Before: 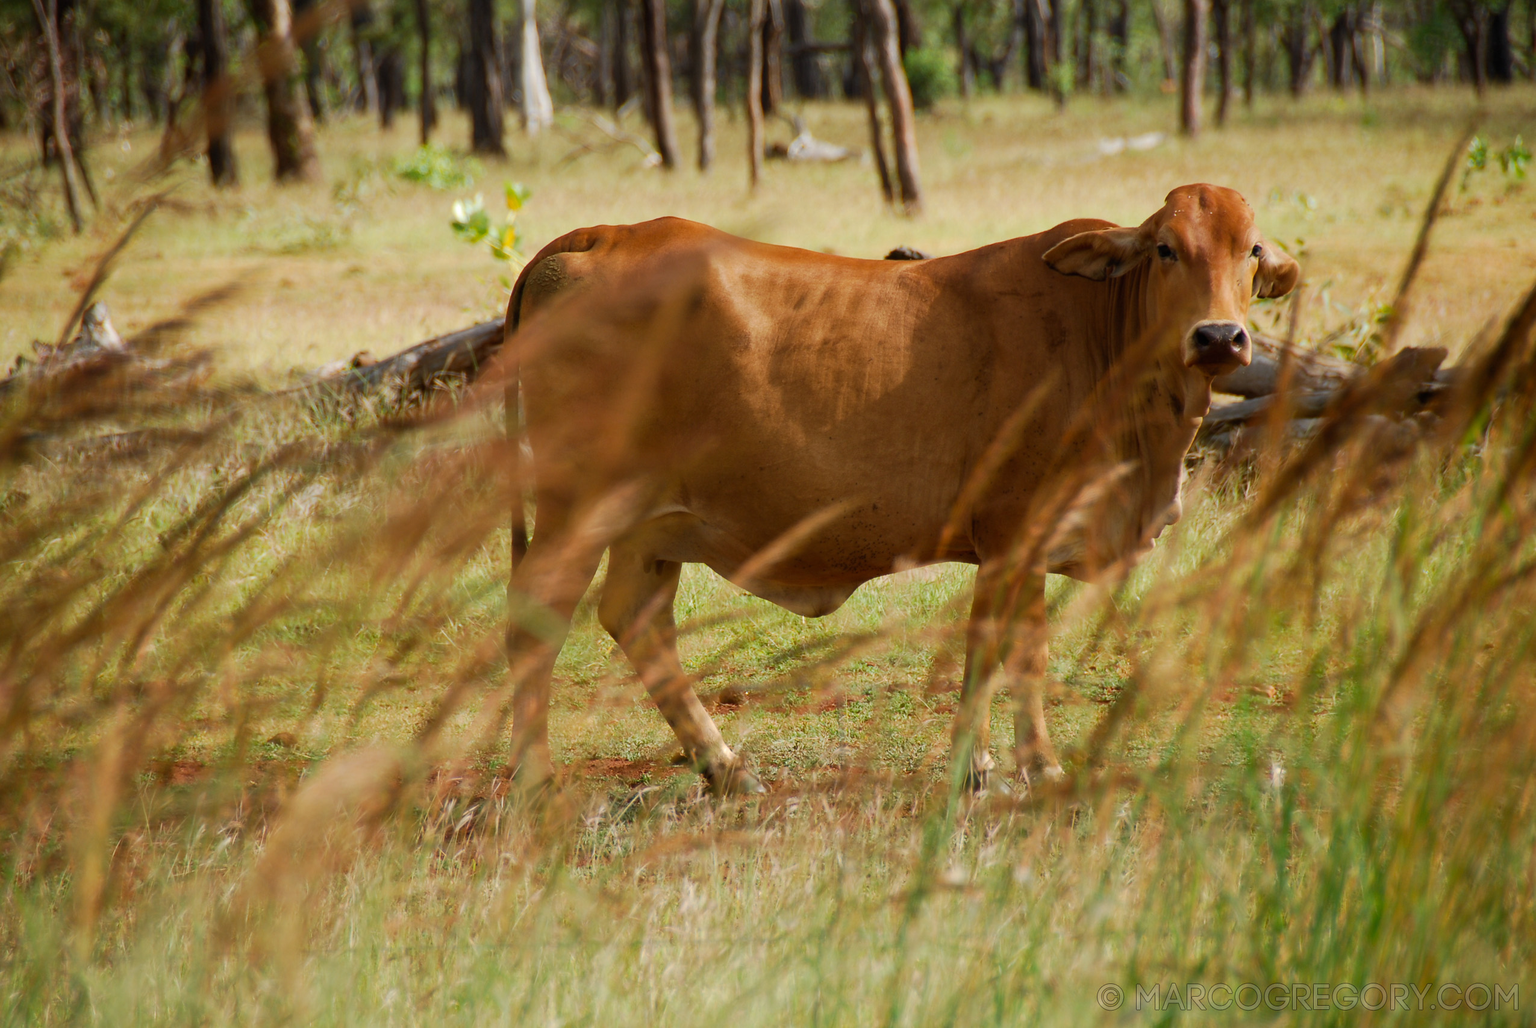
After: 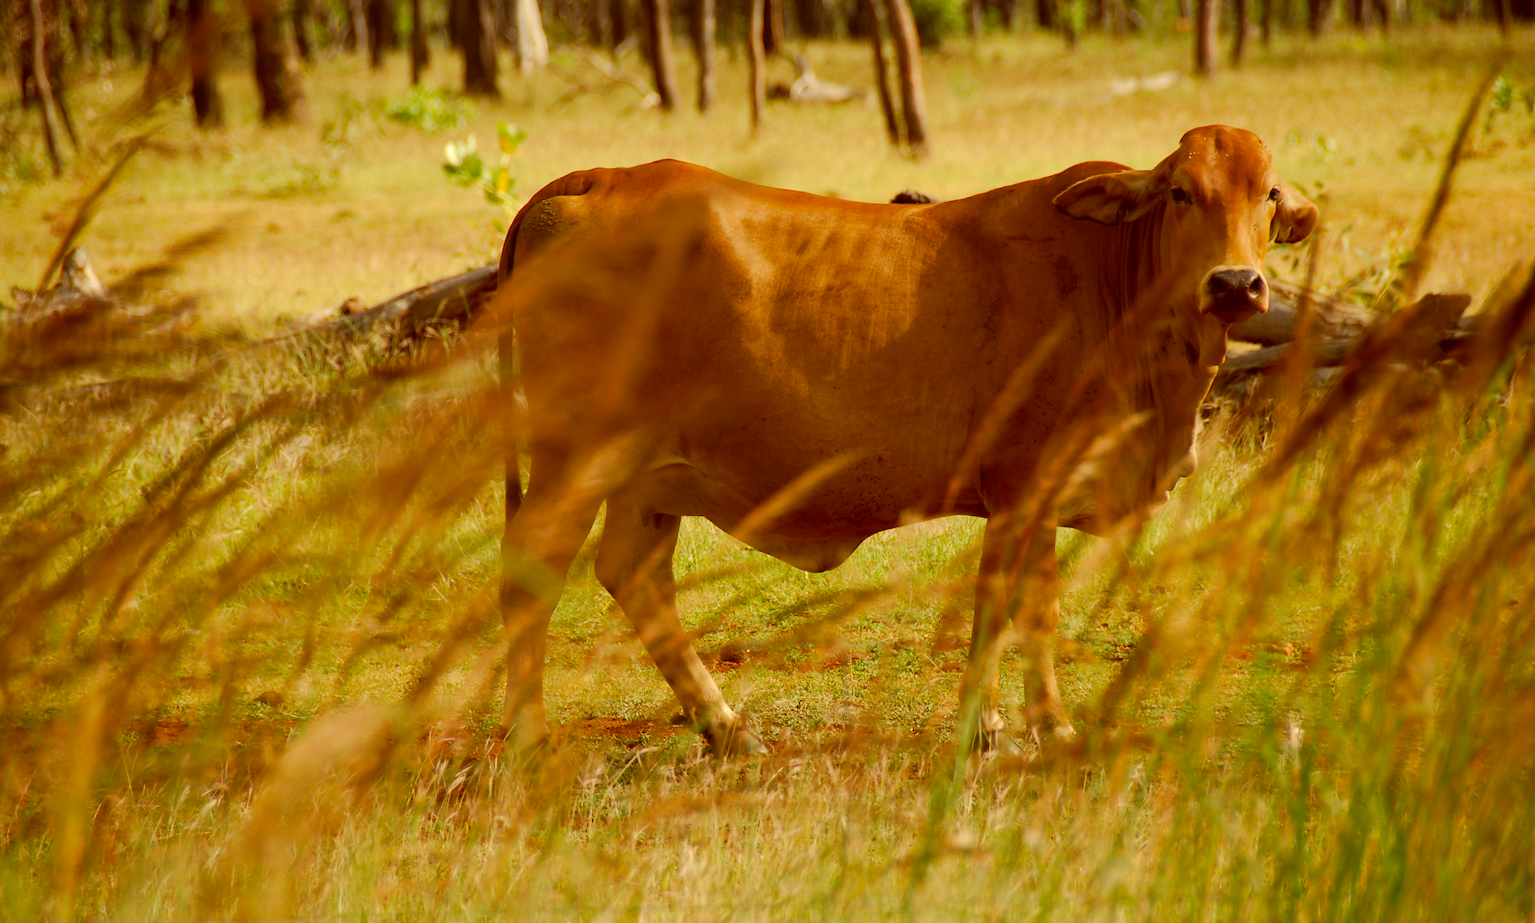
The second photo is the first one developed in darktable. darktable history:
crop: left 1.429%, top 6.112%, right 1.601%, bottom 6.828%
color correction: highlights a* 1.24, highlights b* 23.53, shadows a* 15.67, shadows b* 24.5
